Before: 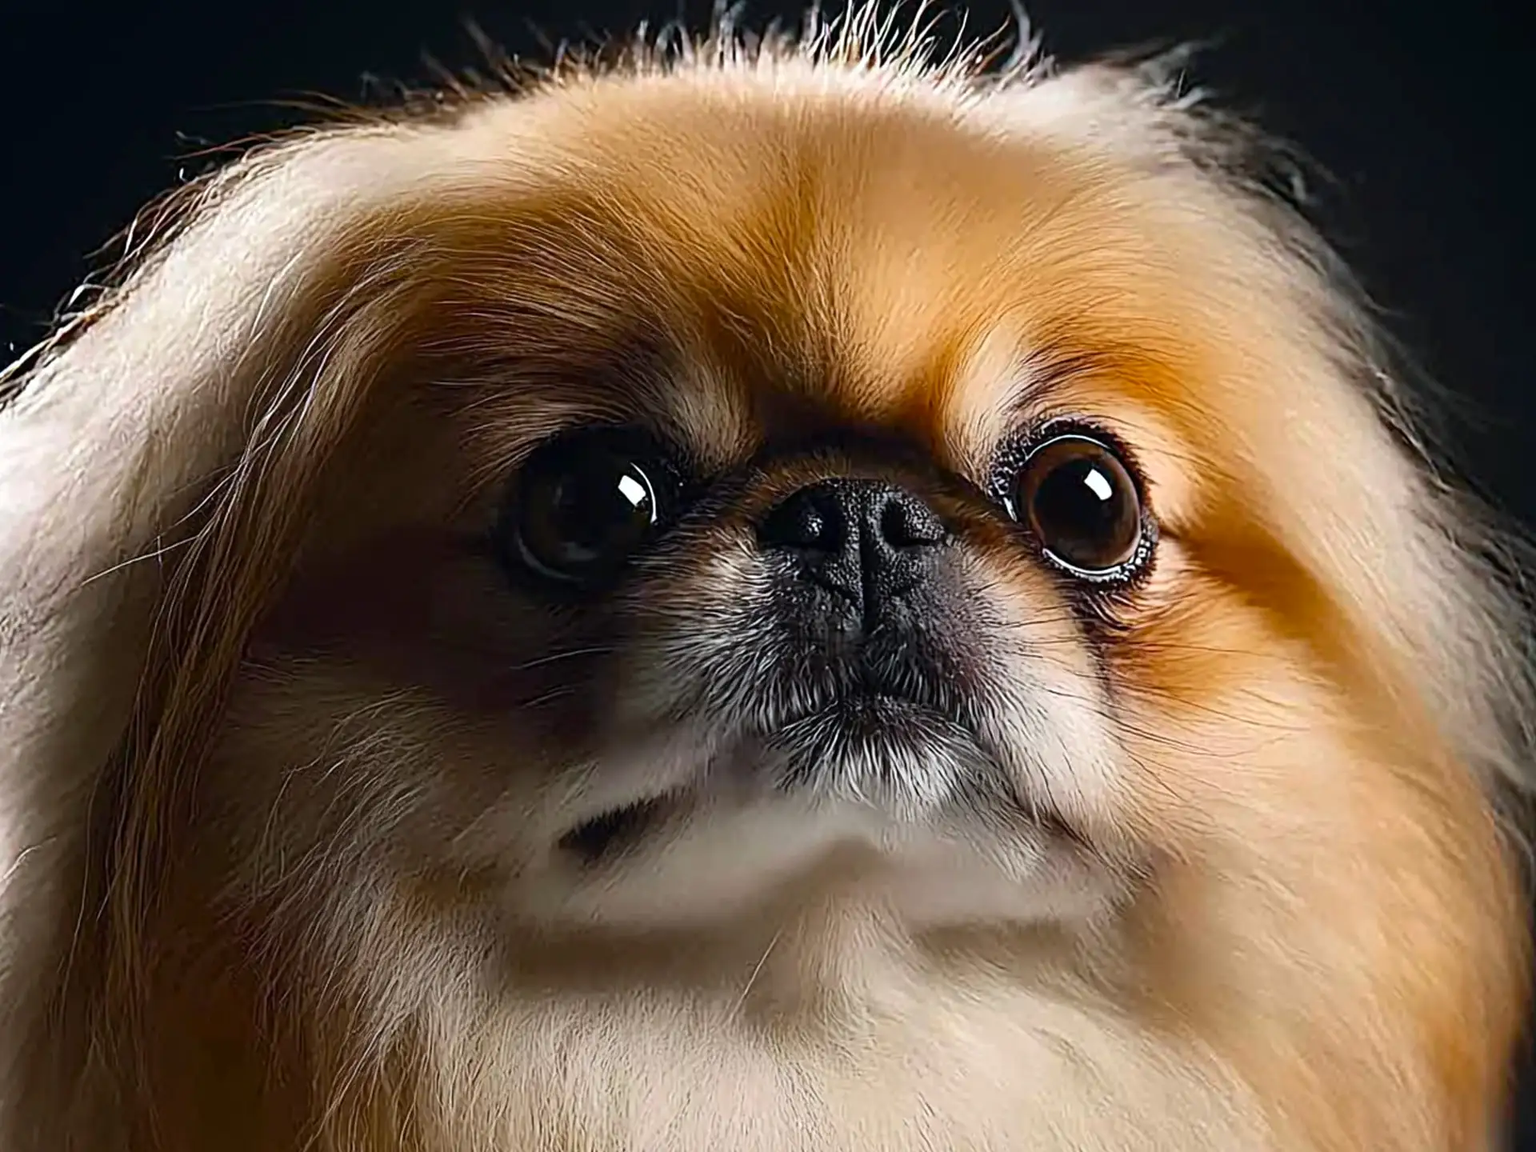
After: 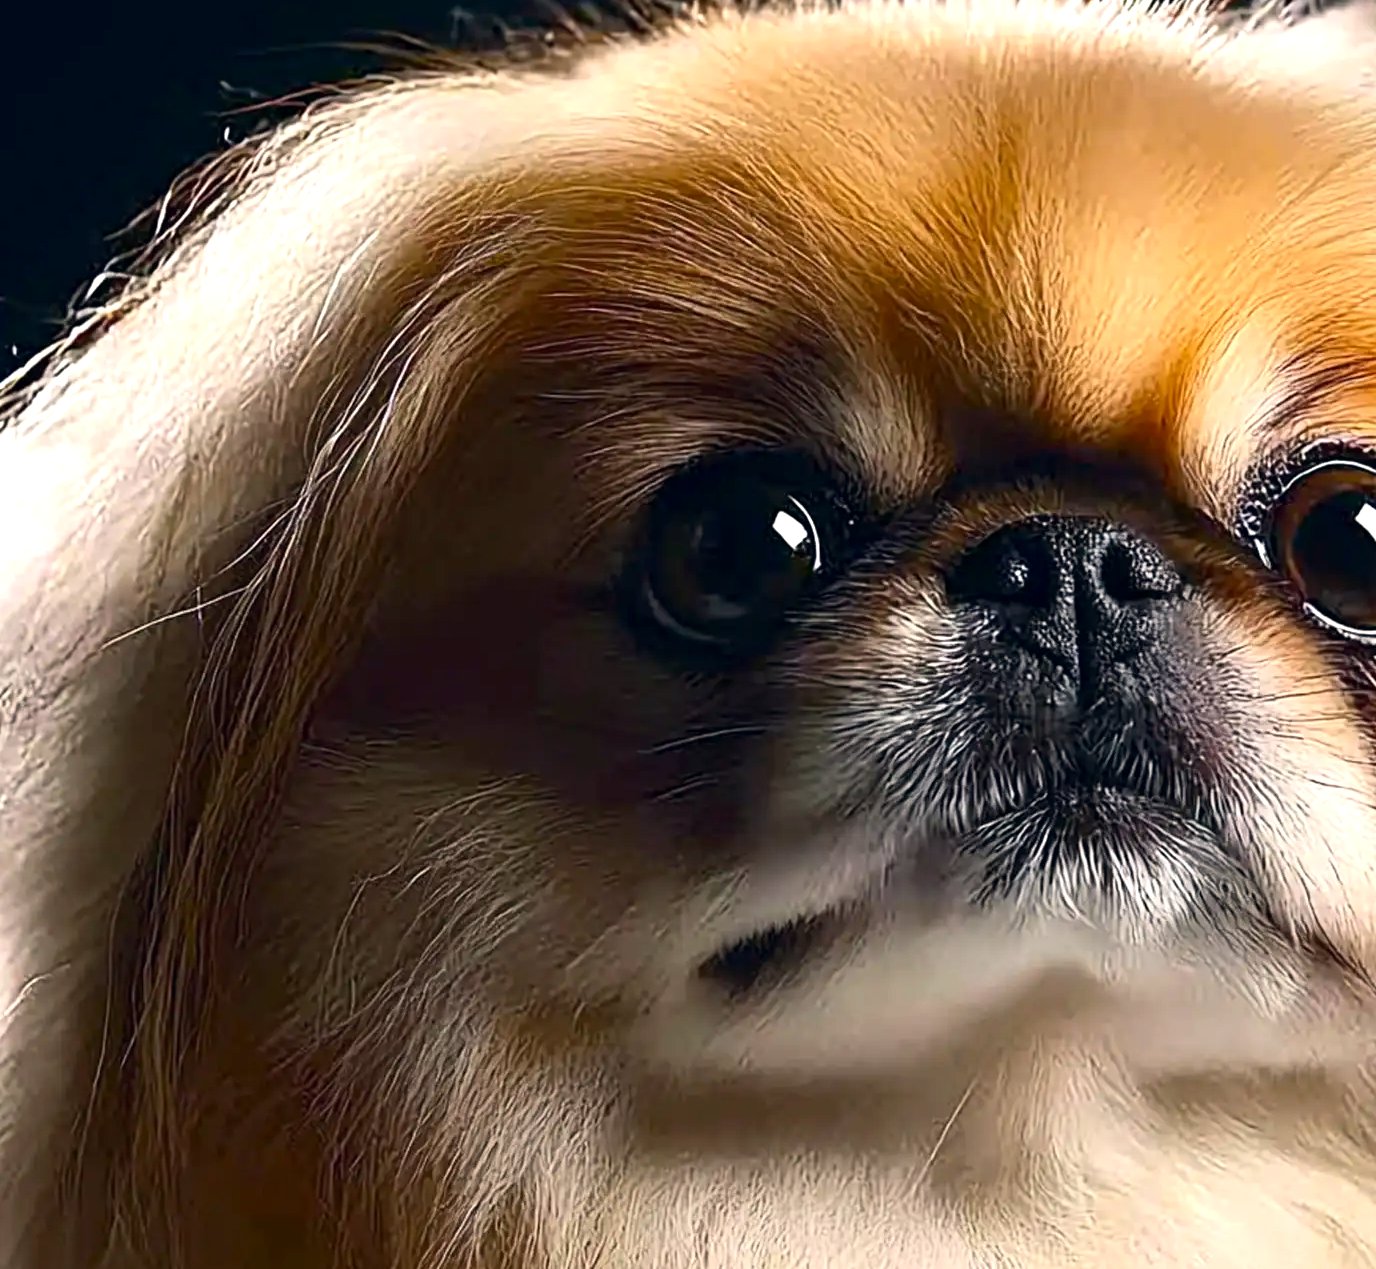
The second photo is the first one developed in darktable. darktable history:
crop: top 5.803%, right 27.864%, bottom 5.804%
color correction: highlights a* 2.75, highlights b* 5, shadows a* -2.04, shadows b* -4.84, saturation 0.8
exposure: black level correction 0.001, exposure 0.5 EV, compensate exposure bias true, compensate highlight preservation false
contrast brightness saturation: contrast 0.09, saturation 0.28
